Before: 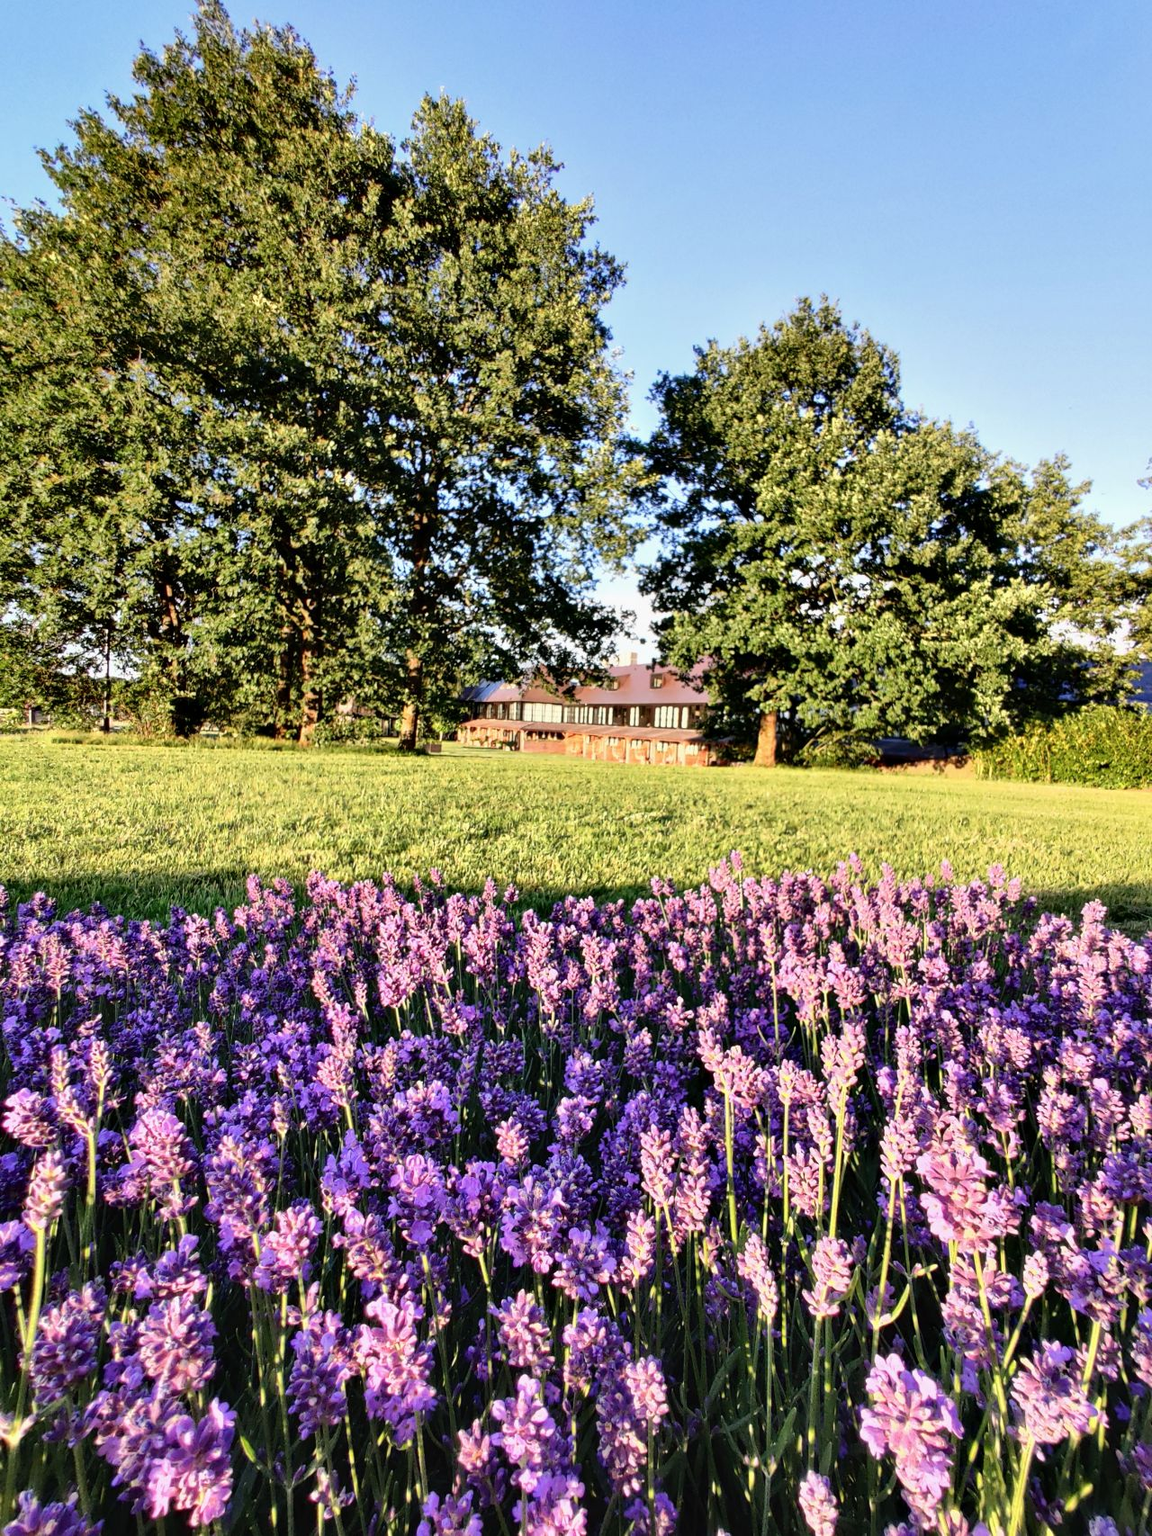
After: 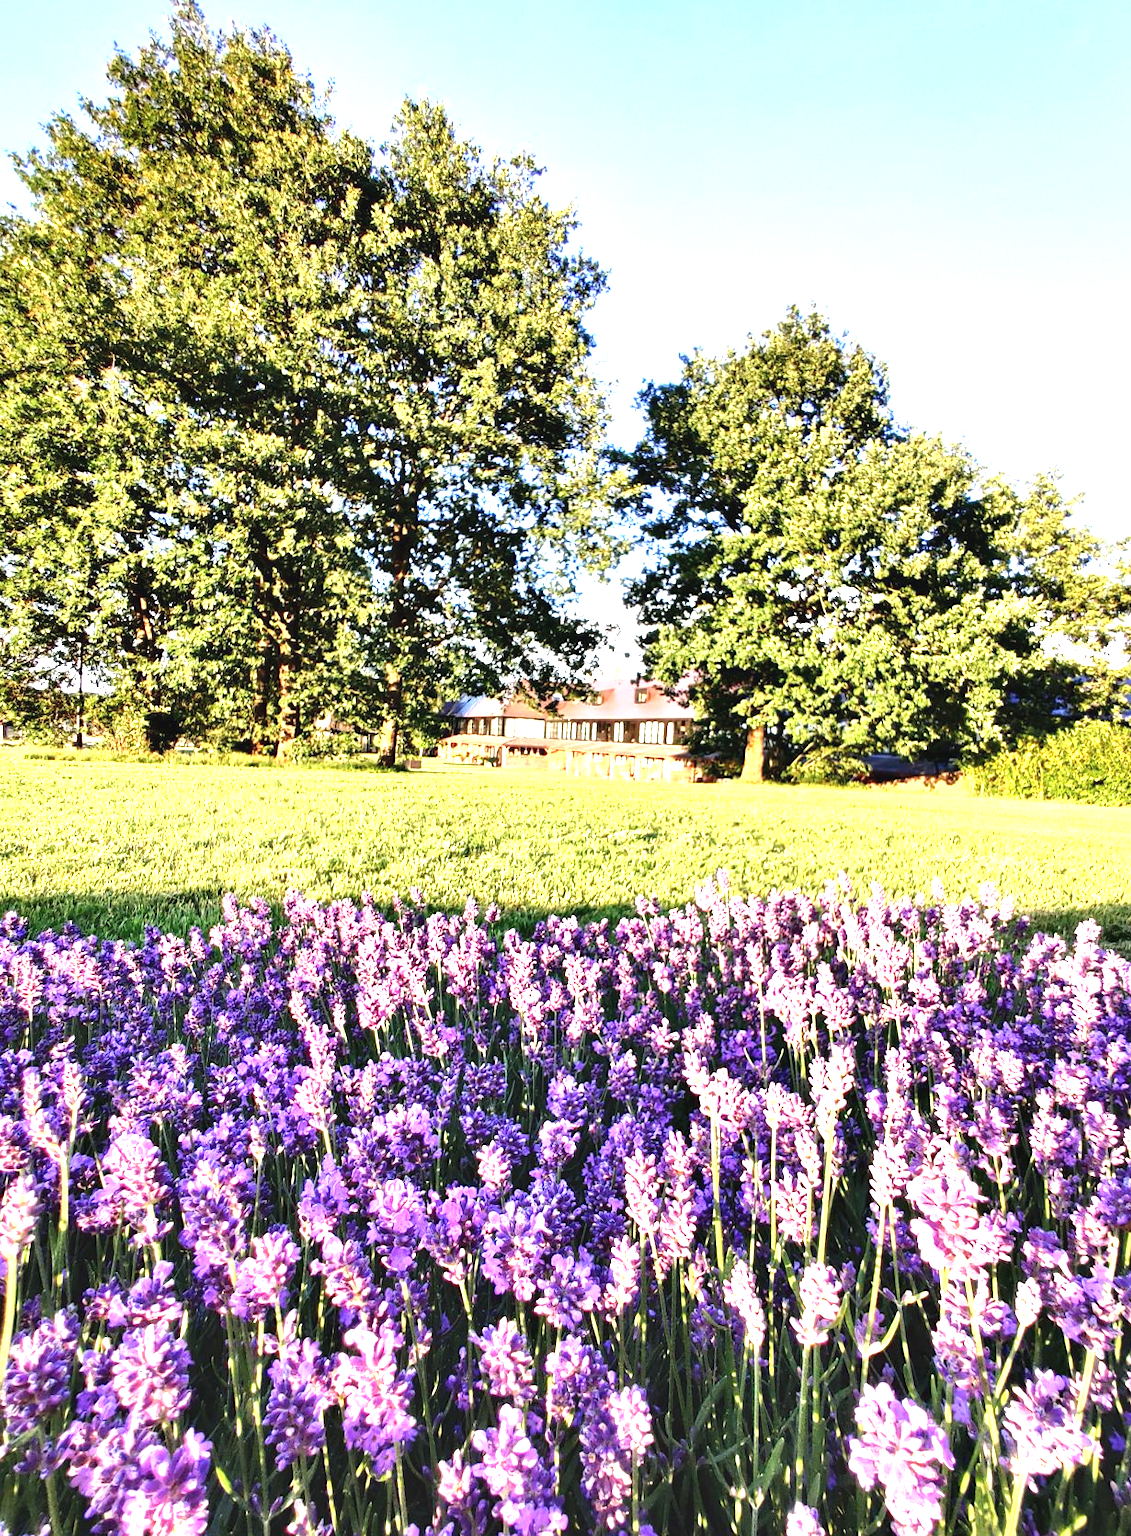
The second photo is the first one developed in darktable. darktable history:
crop and rotate: left 2.517%, right 1.31%, bottom 2.06%
exposure: black level correction -0.002, exposure 1.343 EV, compensate highlight preservation false
color calibration: illuminant same as pipeline (D50), adaptation none (bypass), x 0.333, y 0.334, temperature 5016.21 K
